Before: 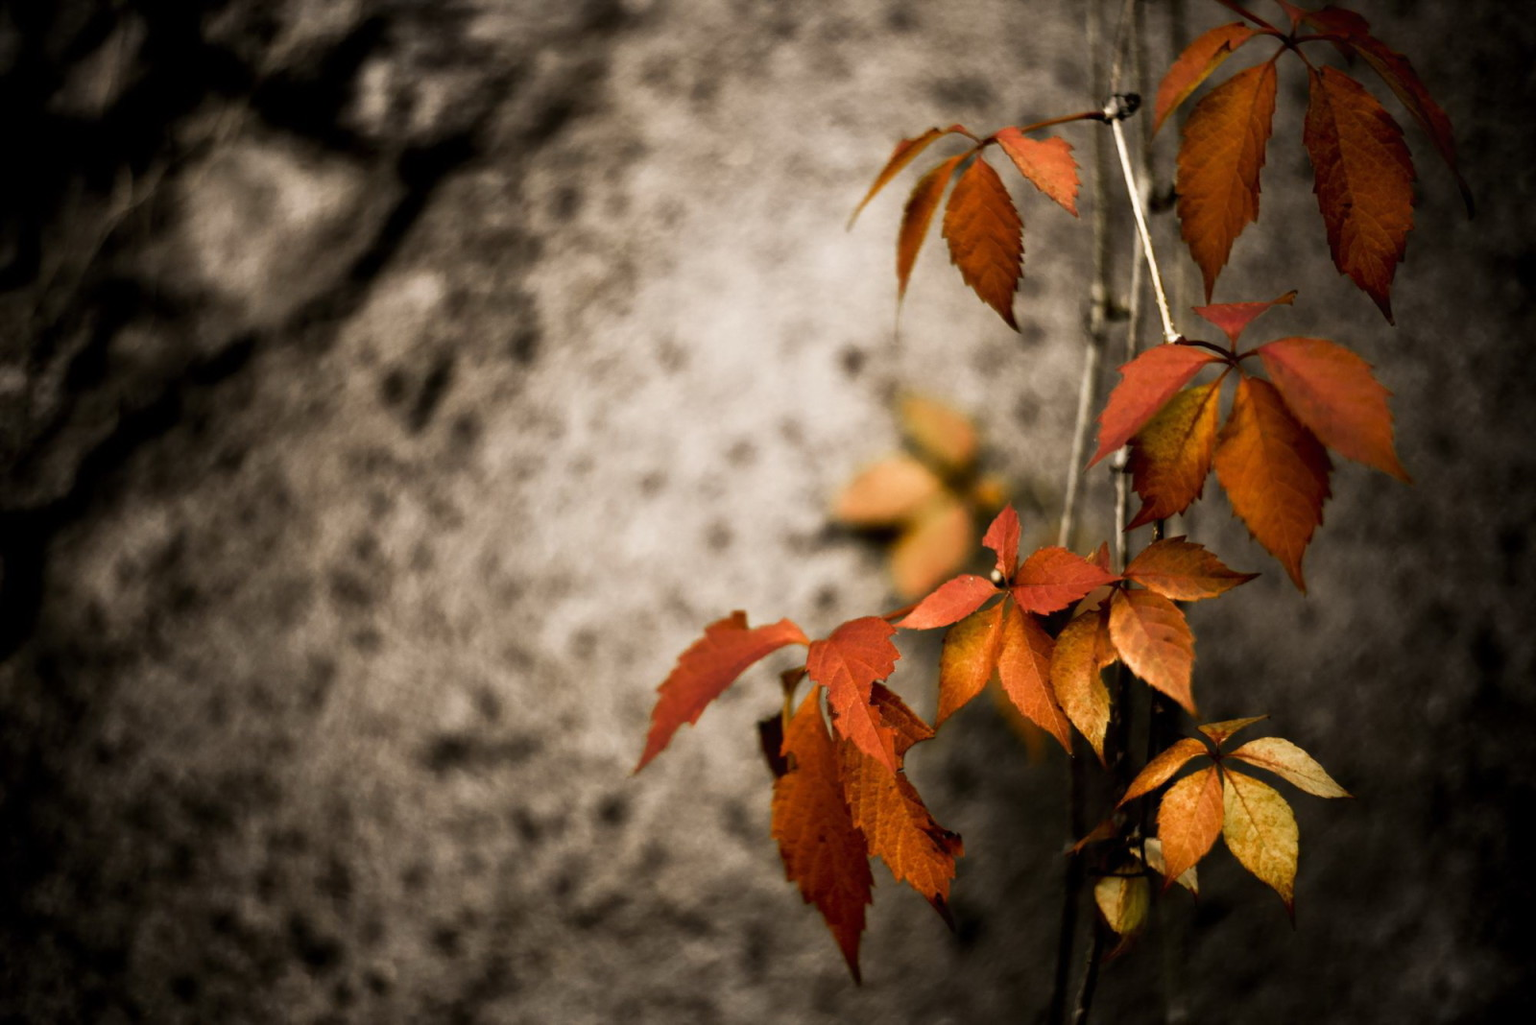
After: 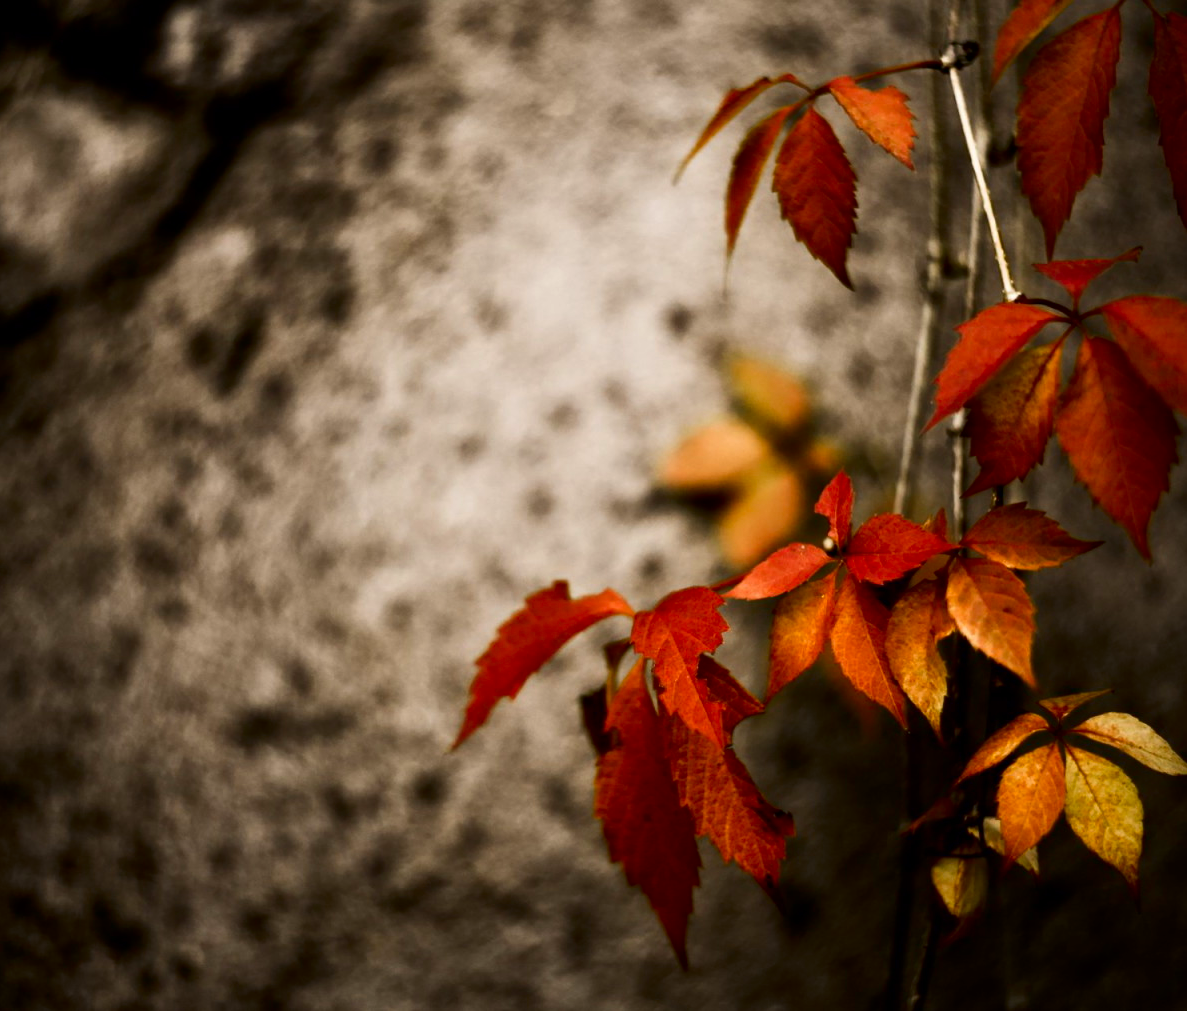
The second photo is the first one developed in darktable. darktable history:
contrast brightness saturation: contrast 0.122, brightness -0.123, saturation 0.203
crop and rotate: left 13.186%, top 5.254%, right 12.625%
